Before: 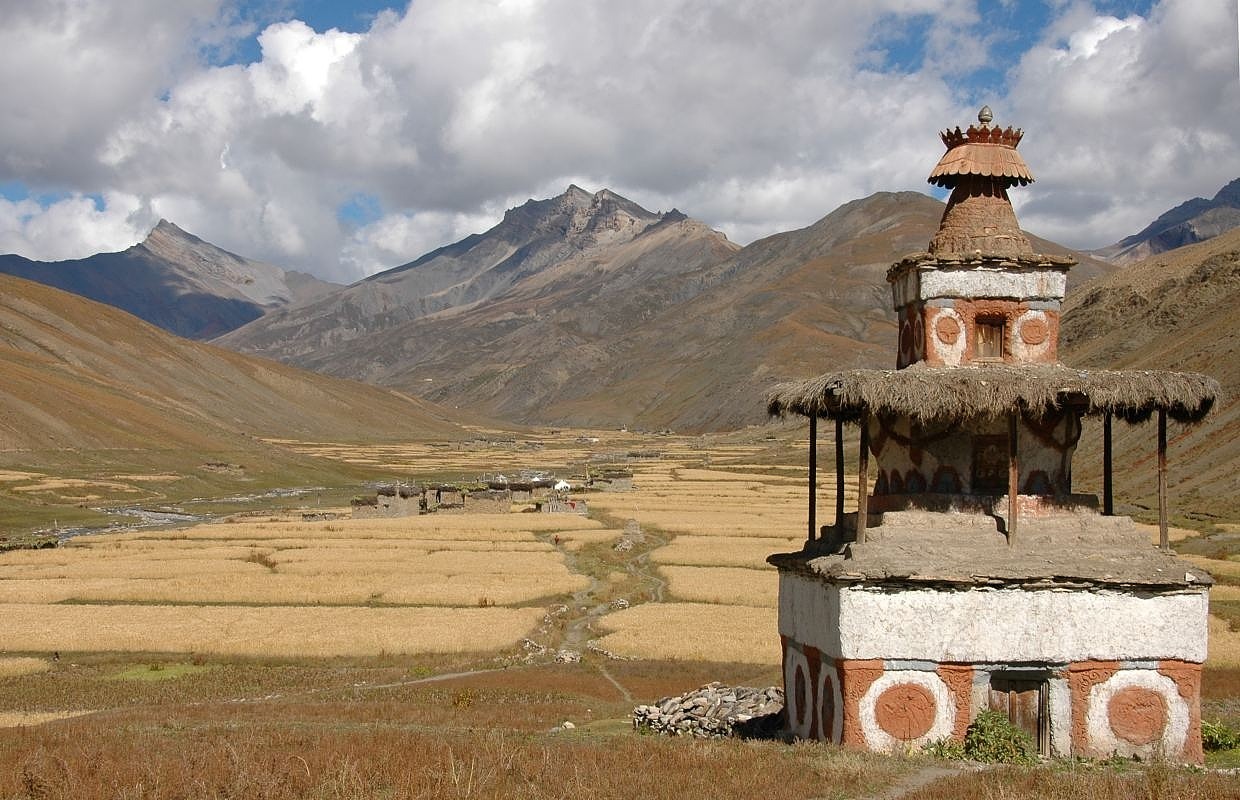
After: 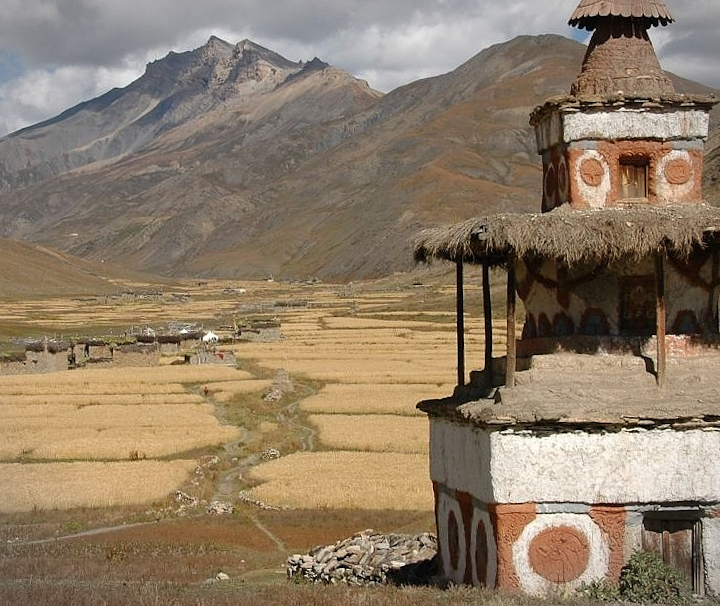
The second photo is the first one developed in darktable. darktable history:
rotate and perspective: rotation -1.42°, crop left 0.016, crop right 0.984, crop top 0.035, crop bottom 0.965
crop and rotate: left 28.256%, top 17.734%, right 12.656%, bottom 3.573%
vignetting: fall-off start 100%, brightness -0.282, width/height ratio 1.31
exposure: black level correction 0, compensate exposure bias true, compensate highlight preservation false
